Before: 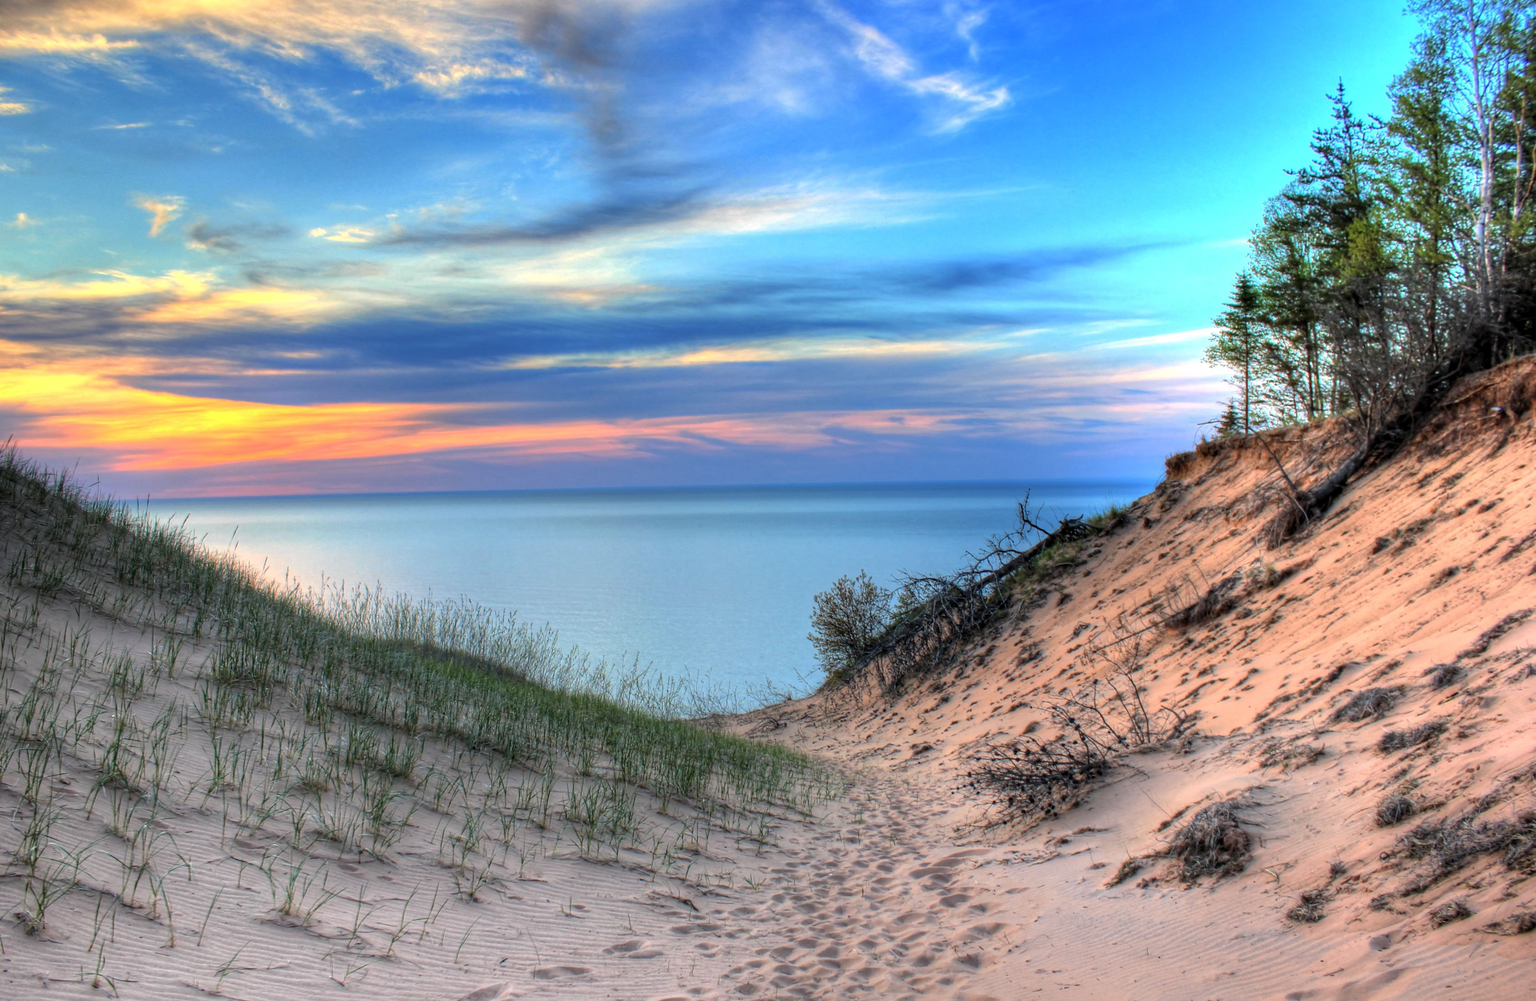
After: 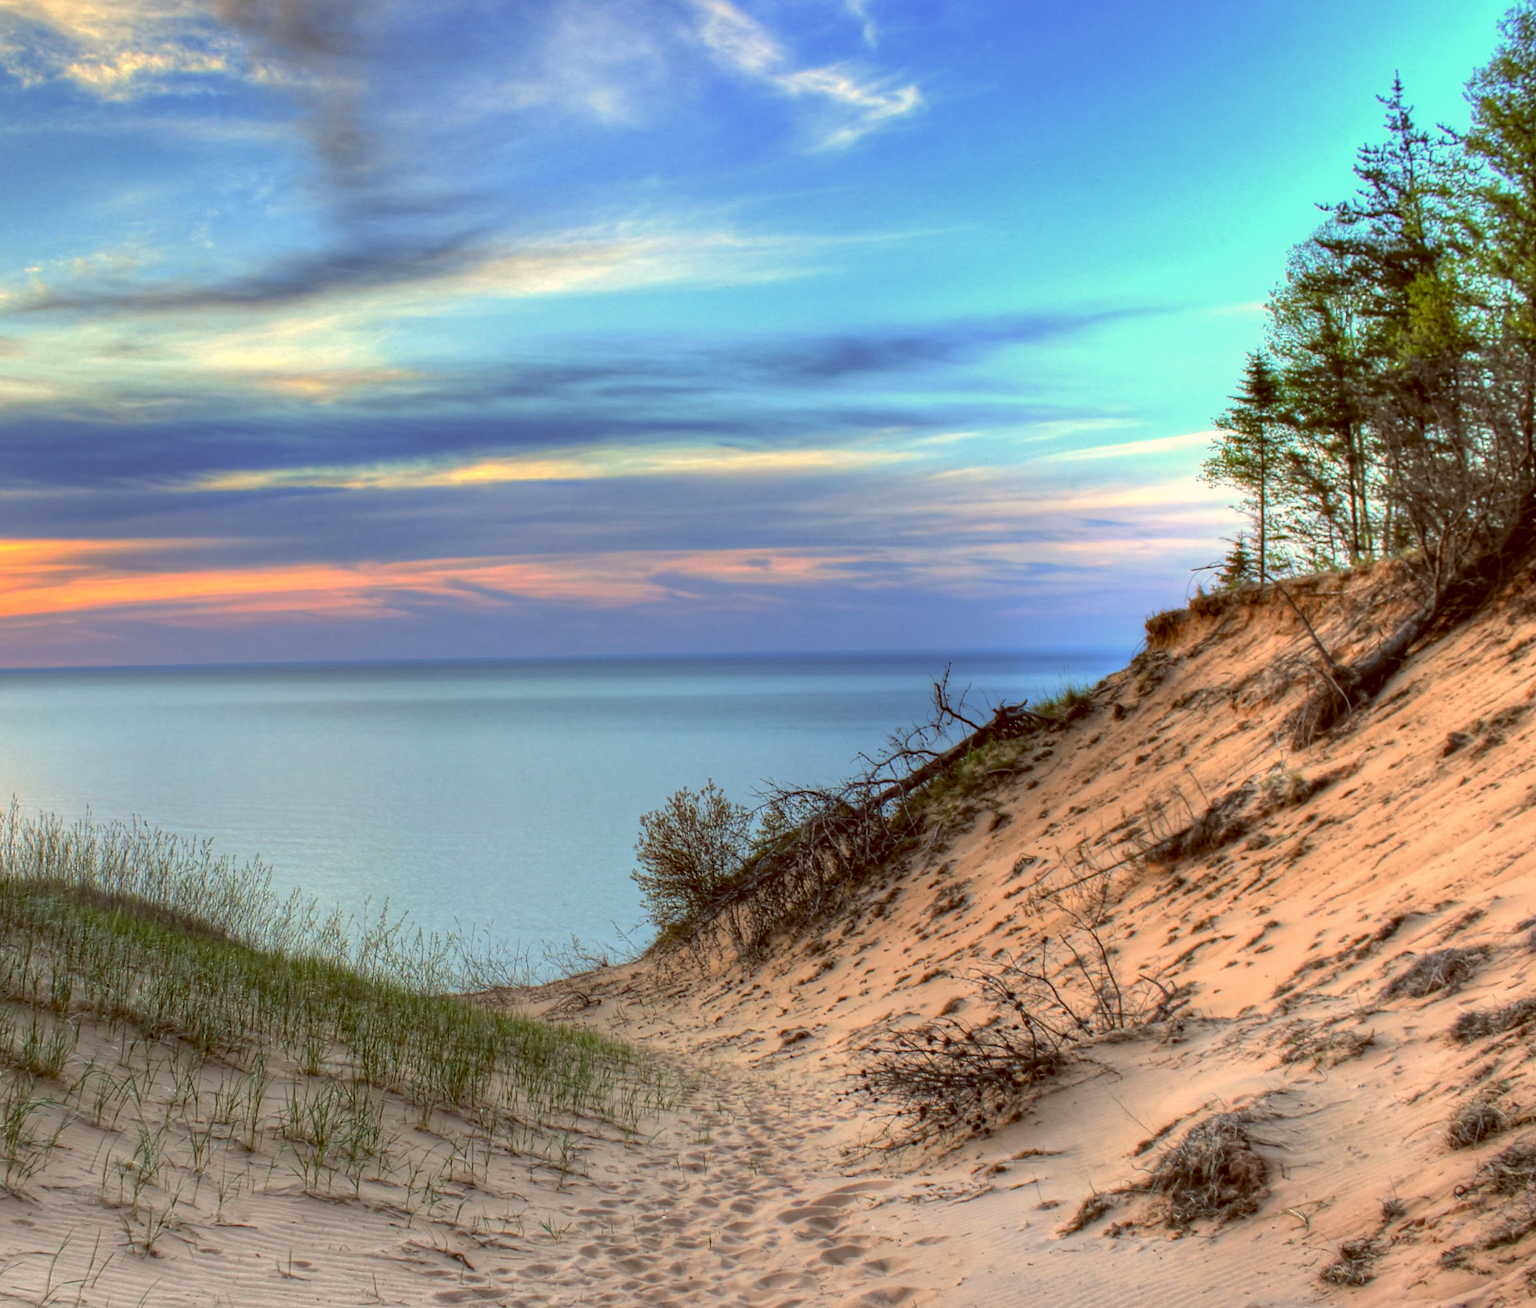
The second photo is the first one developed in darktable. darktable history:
crop and rotate: left 24.034%, top 2.838%, right 6.406%, bottom 6.299%
color balance: lift [1.001, 1.007, 1, 0.993], gamma [1.023, 1.026, 1.01, 0.974], gain [0.964, 1.059, 1.073, 0.927]
